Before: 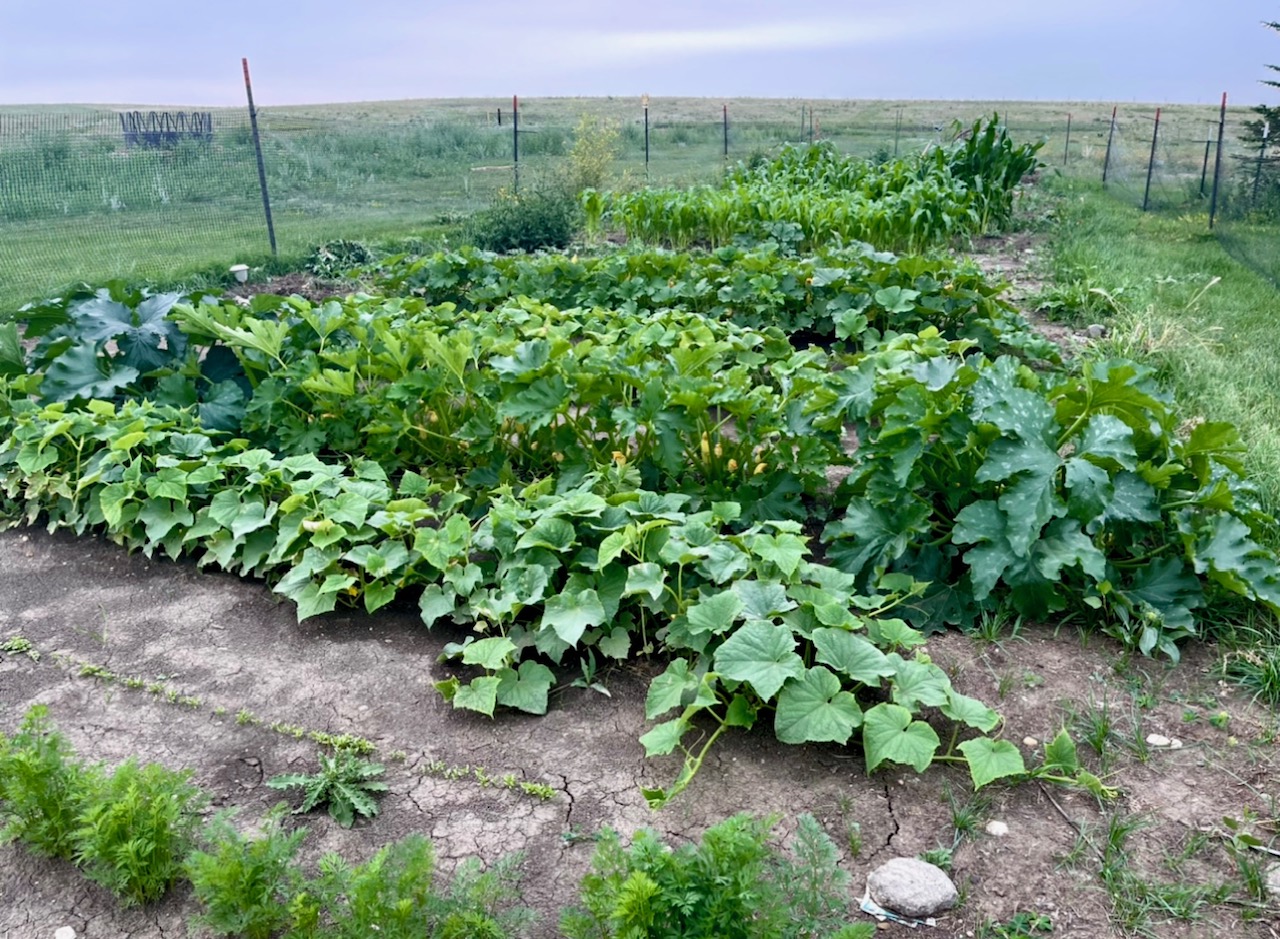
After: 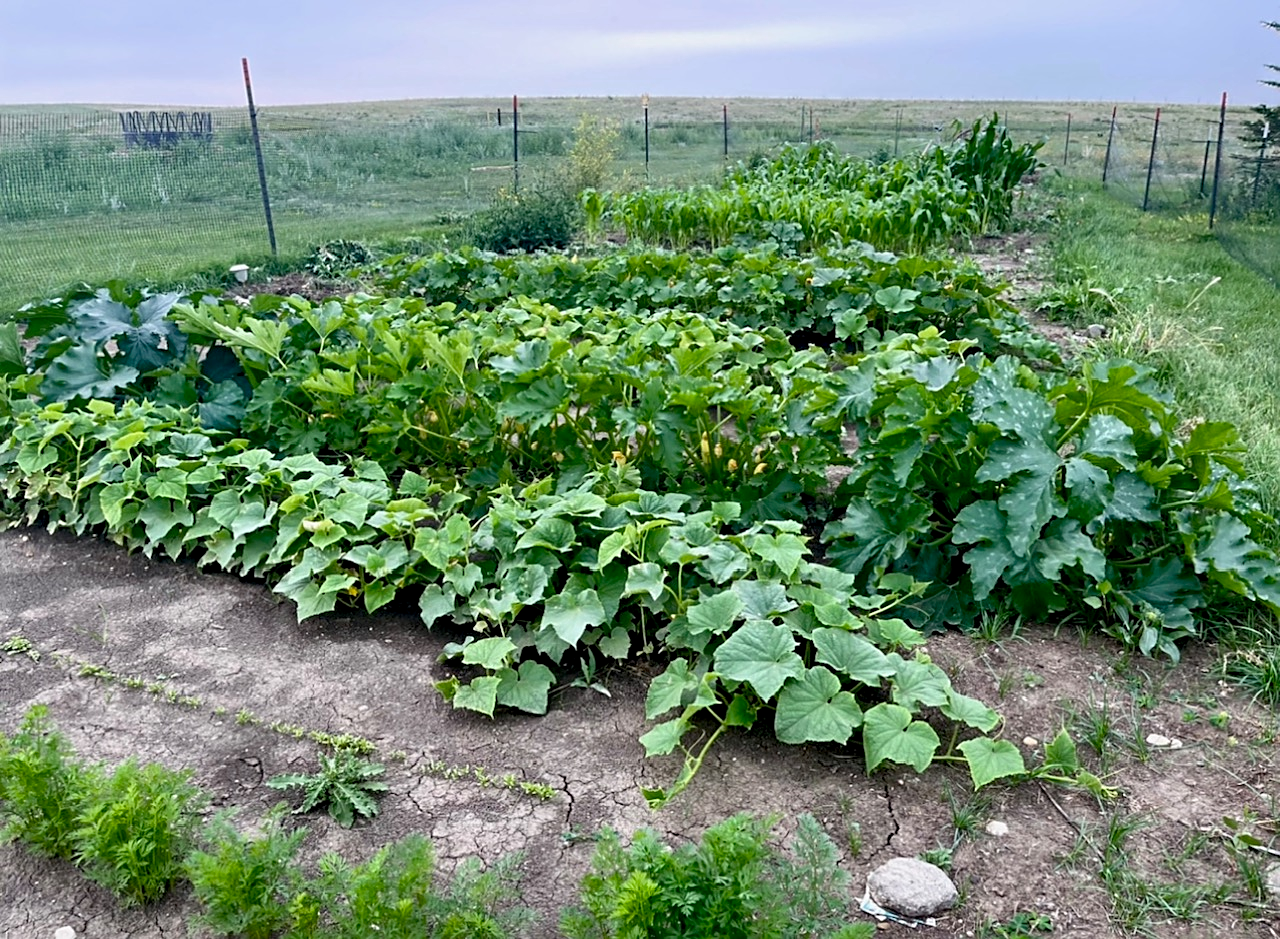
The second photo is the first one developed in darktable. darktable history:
sharpen: on, module defaults
exposure: exposure -0.044 EV, compensate exposure bias true, compensate highlight preservation false
